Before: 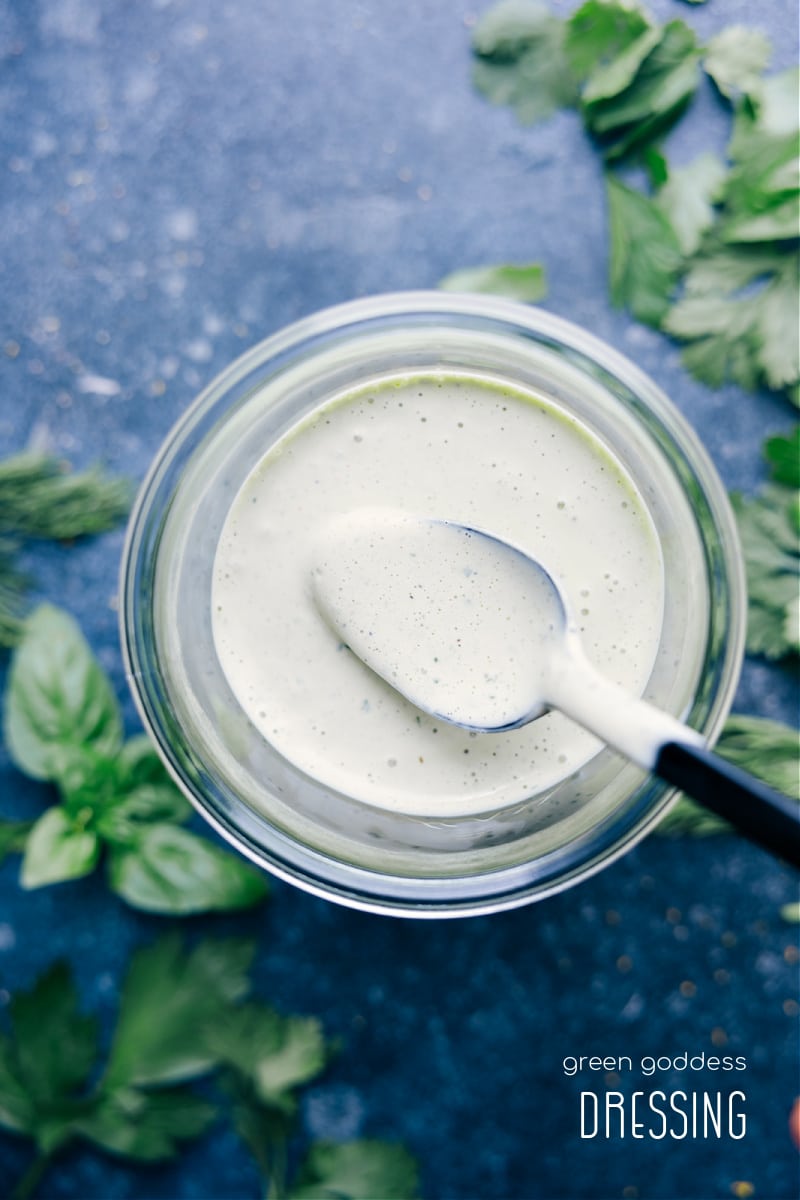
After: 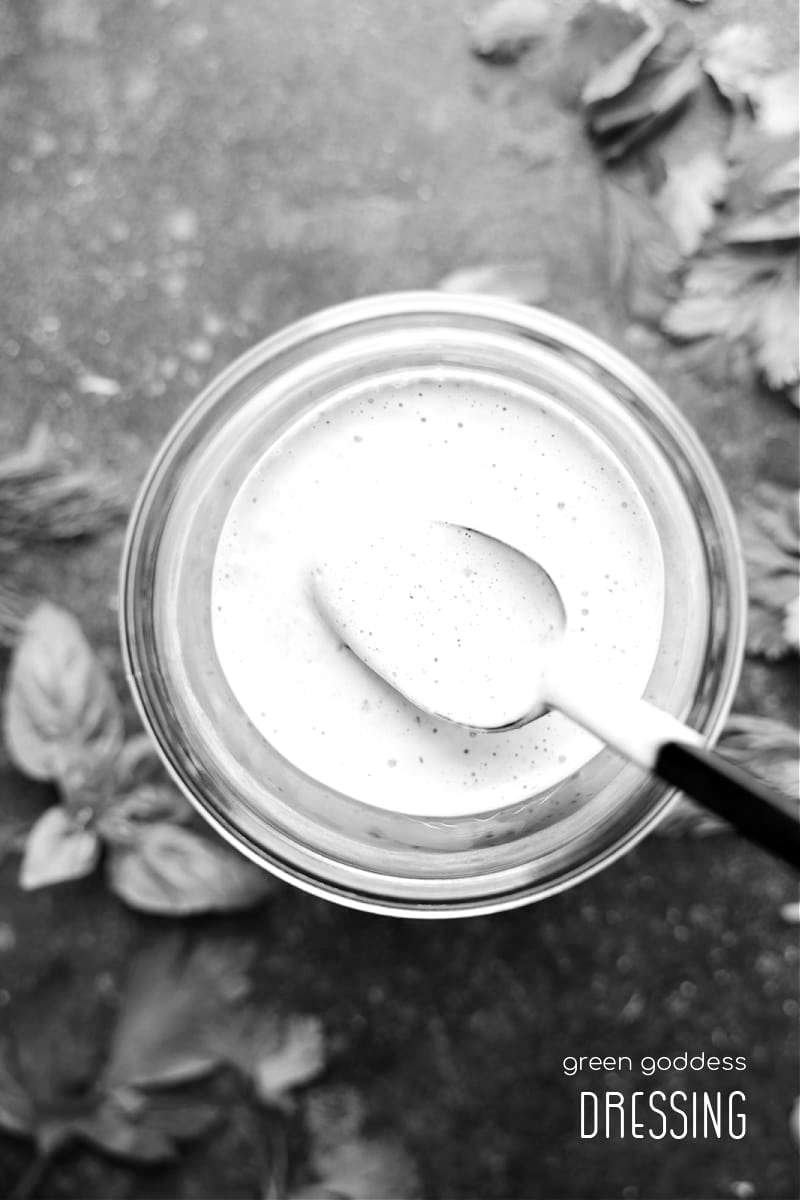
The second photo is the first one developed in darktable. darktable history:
monochrome: on, module defaults
color calibration: output R [0.994, 0.059, -0.119, 0], output G [-0.036, 1.09, -0.119, 0], output B [0.078, -0.108, 0.961, 0], illuminant custom, x 0.371, y 0.382, temperature 4281.14 K
color contrast: green-magenta contrast 1.2, blue-yellow contrast 1.2
exposure: black level correction 0.001, exposure 0.5 EV, compensate exposure bias true, compensate highlight preservation false
